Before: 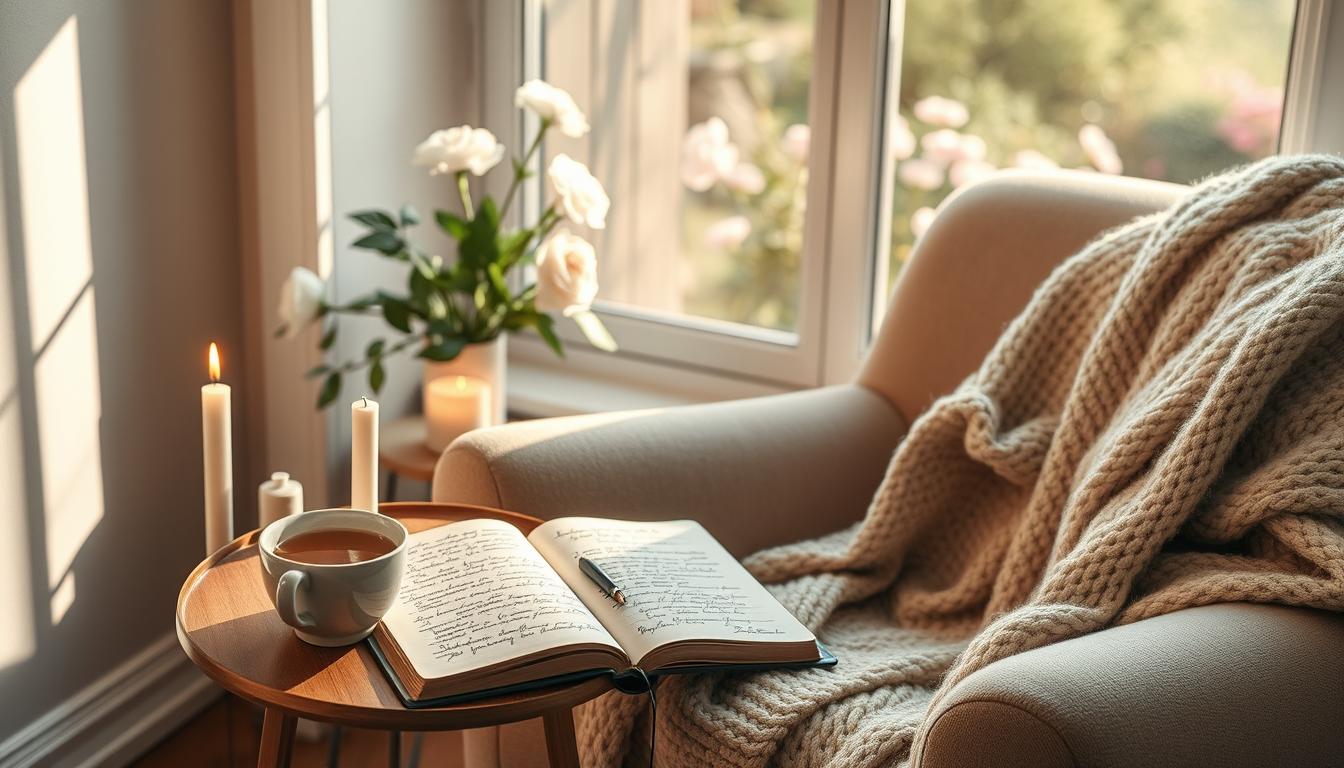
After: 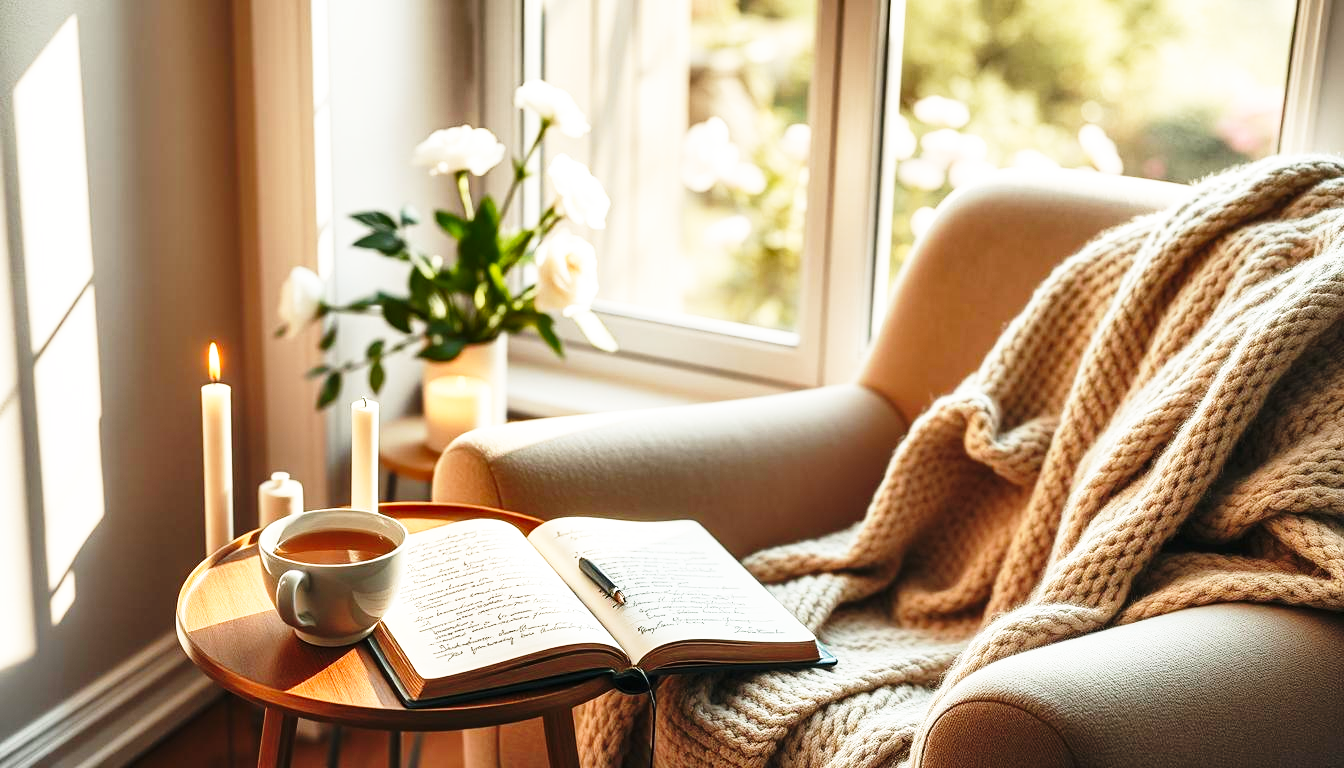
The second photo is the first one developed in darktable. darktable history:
base curve: curves: ch0 [(0, 0) (0.026, 0.03) (0.109, 0.232) (0.351, 0.748) (0.669, 0.968) (1, 1)], preserve colors none
shadows and highlights: low approximation 0.01, soften with gaussian
